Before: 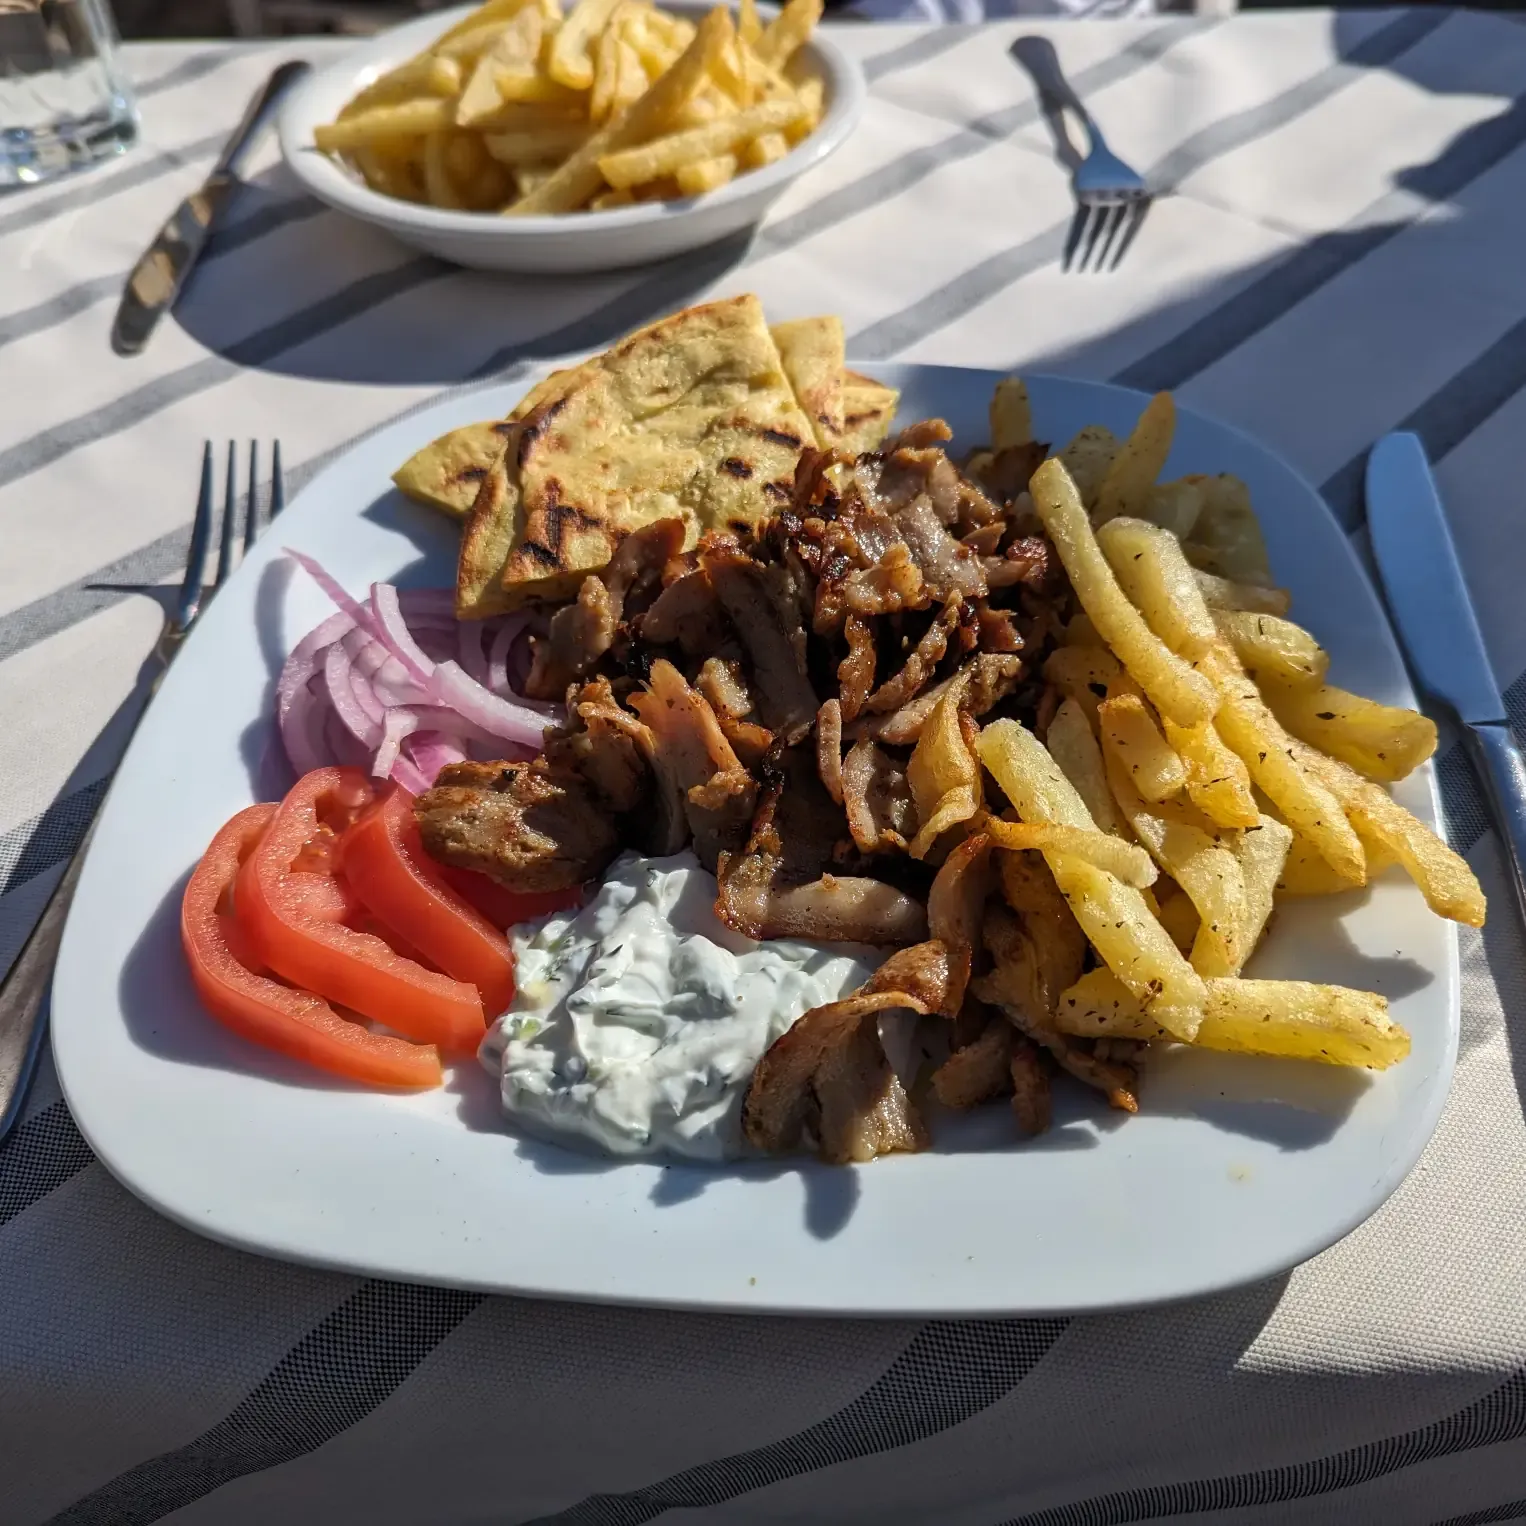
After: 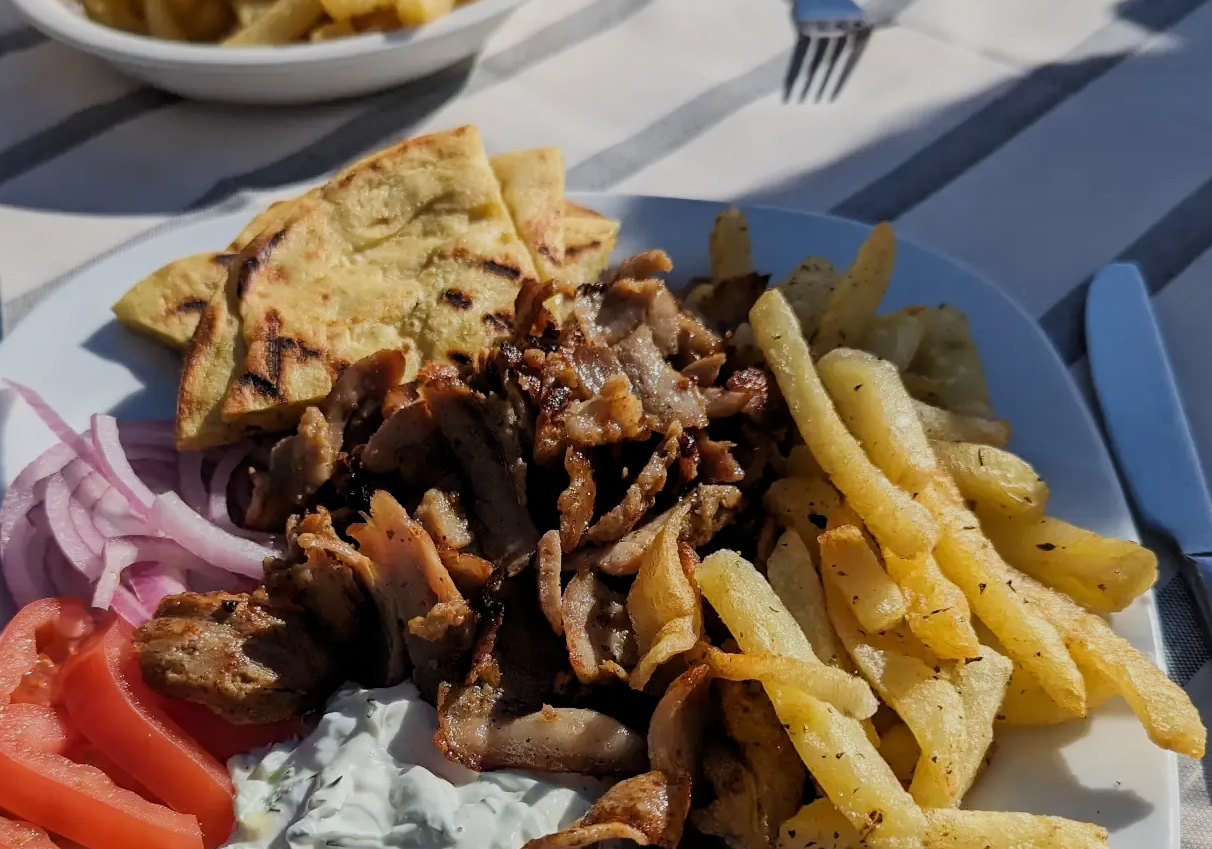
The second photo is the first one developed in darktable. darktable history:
crop: left 18.38%, top 11.092%, right 2.134%, bottom 33.217%
filmic rgb: hardness 4.17
